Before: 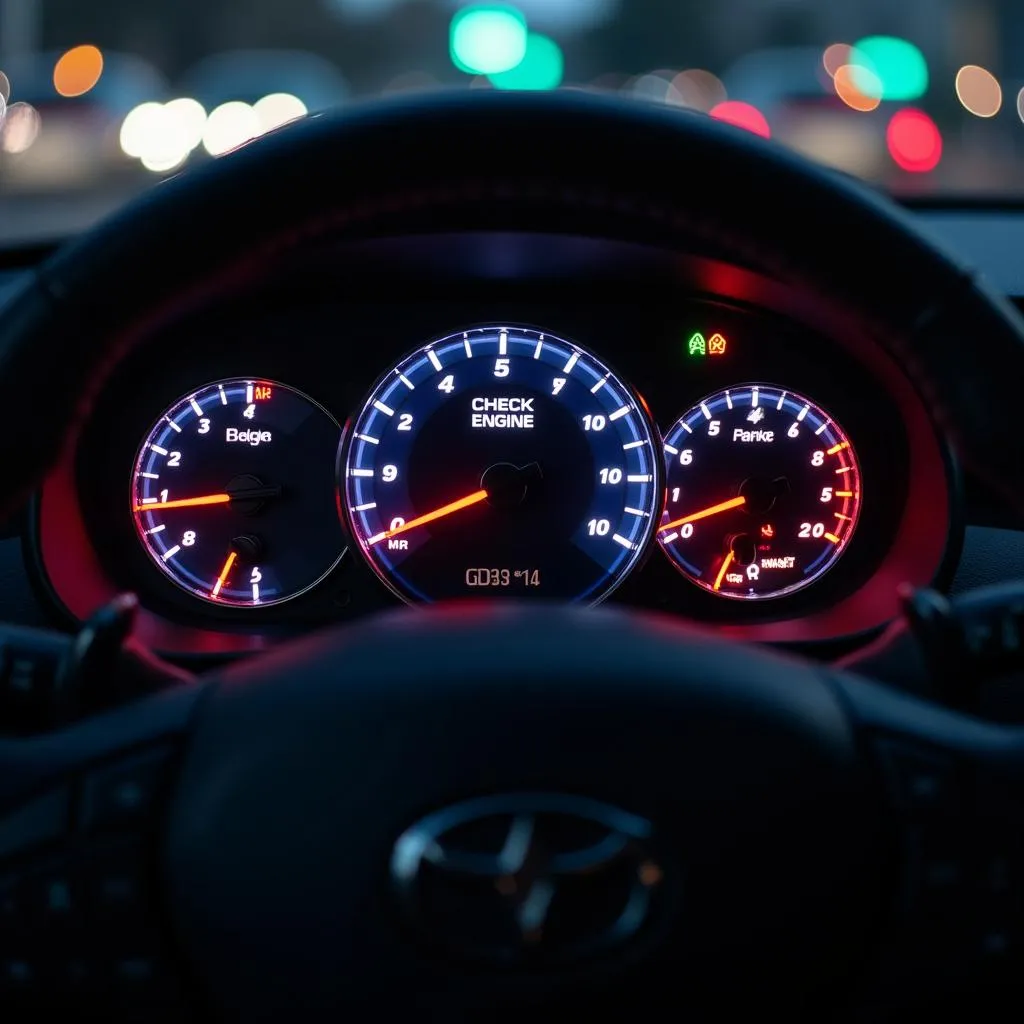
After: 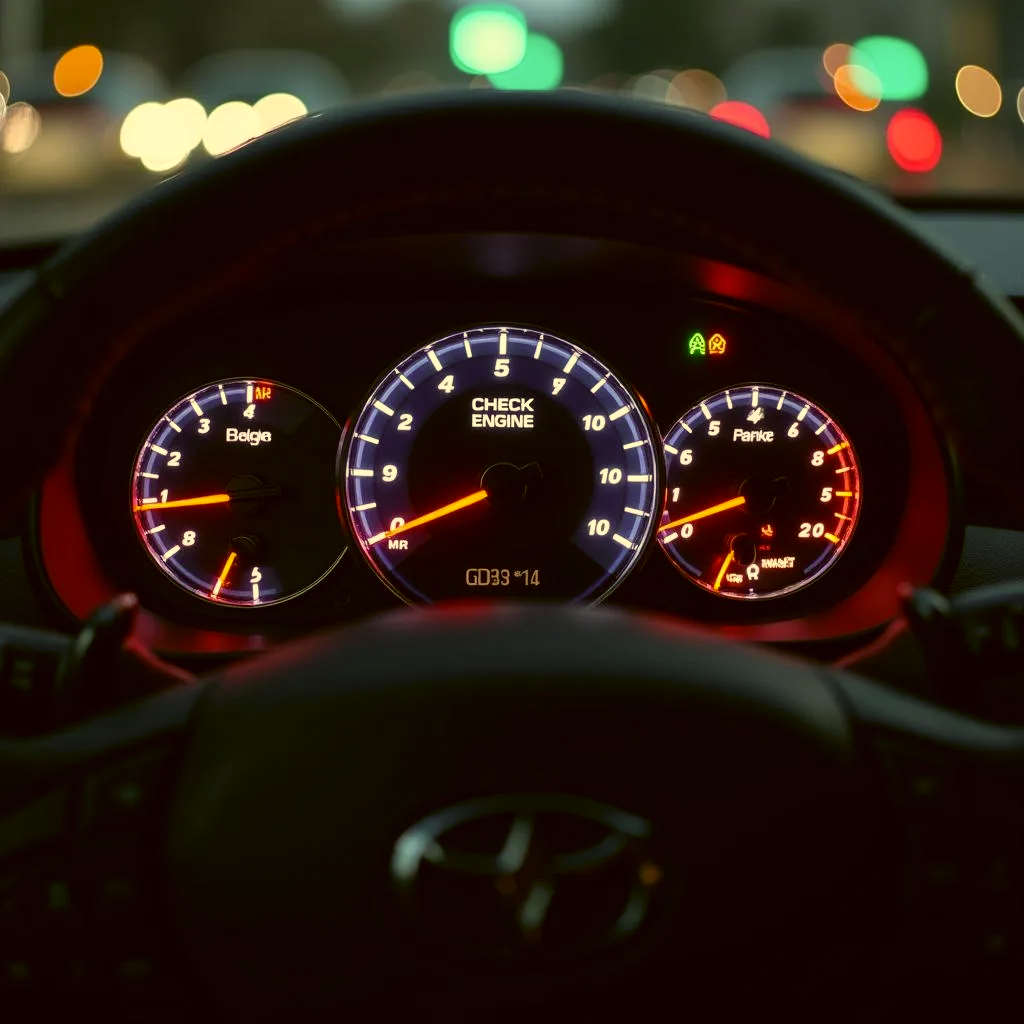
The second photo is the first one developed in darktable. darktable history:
color correction: highlights a* 0.141, highlights b* 28.95, shadows a* -0.203, shadows b* 21.02
